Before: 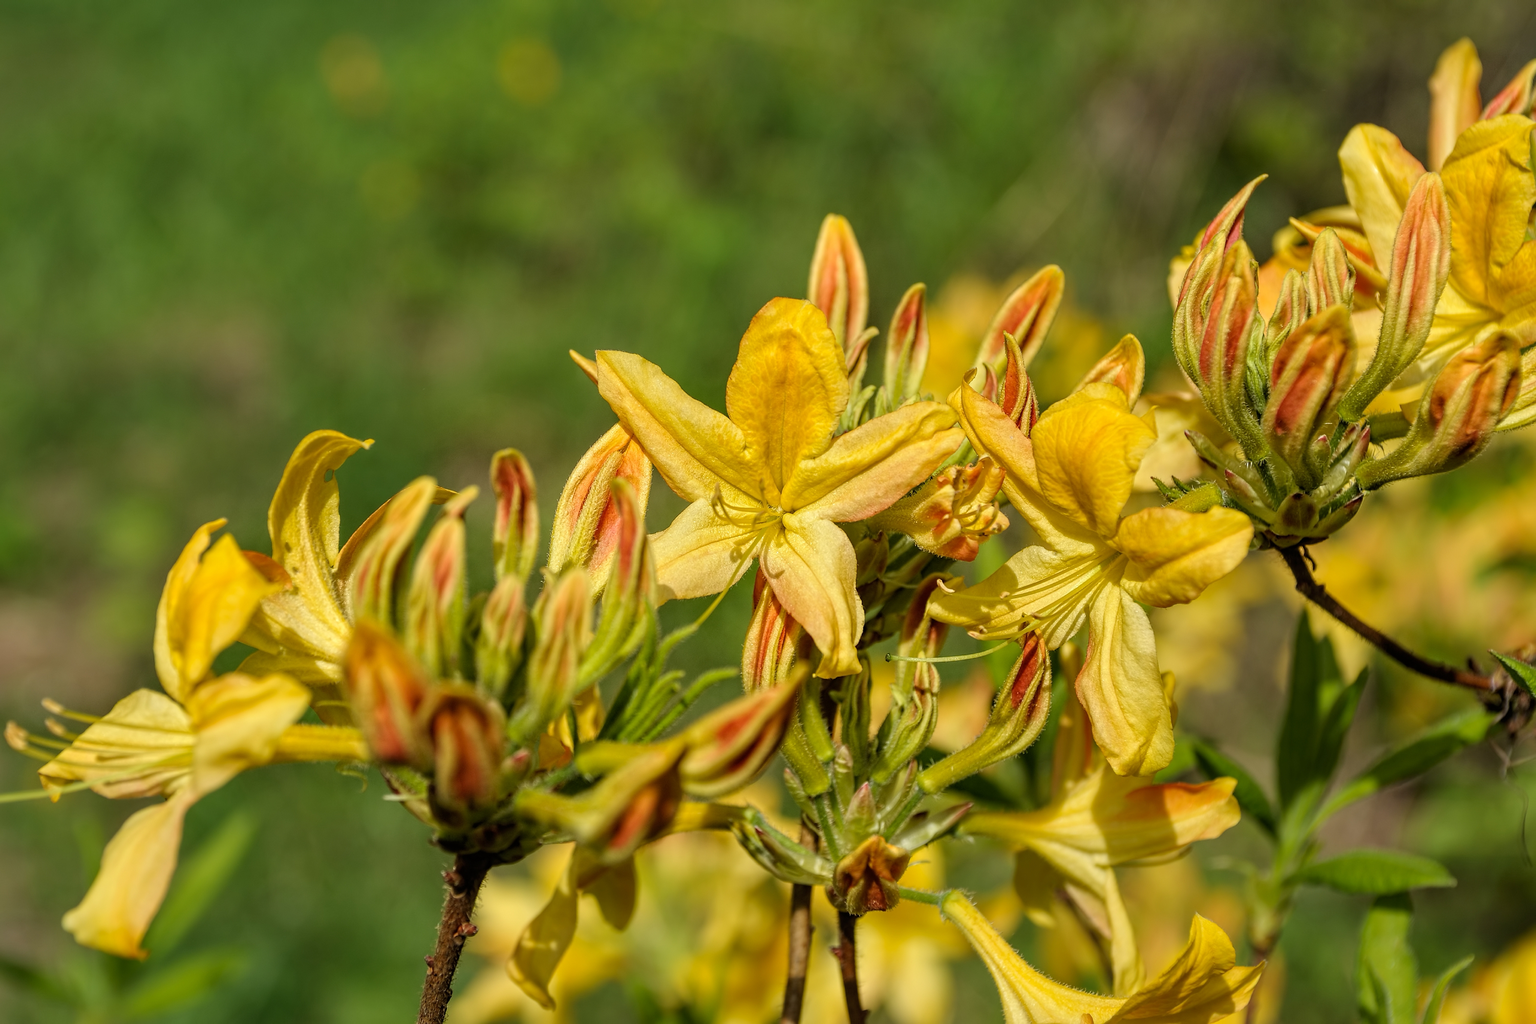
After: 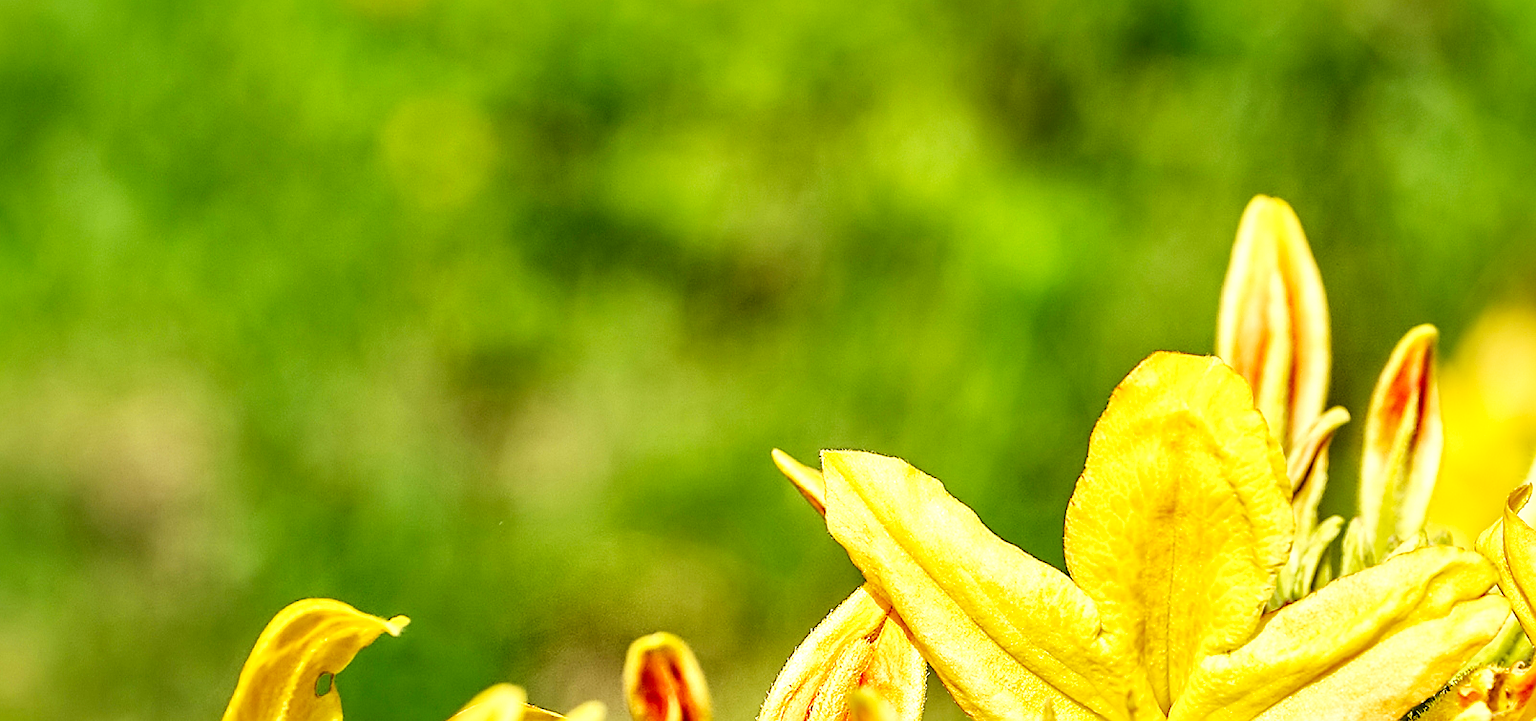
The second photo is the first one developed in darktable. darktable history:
local contrast: mode bilateral grid, contrast 20, coarseness 50, detail 171%, midtone range 0.2
base curve: curves: ch0 [(0, 0) (0.007, 0.004) (0.027, 0.03) (0.046, 0.07) (0.207, 0.54) (0.442, 0.872) (0.673, 0.972) (1, 1)], preserve colors none
sharpen: on, module defaults
crop: left 10.121%, top 10.631%, right 36.218%, bottom 51.526%
